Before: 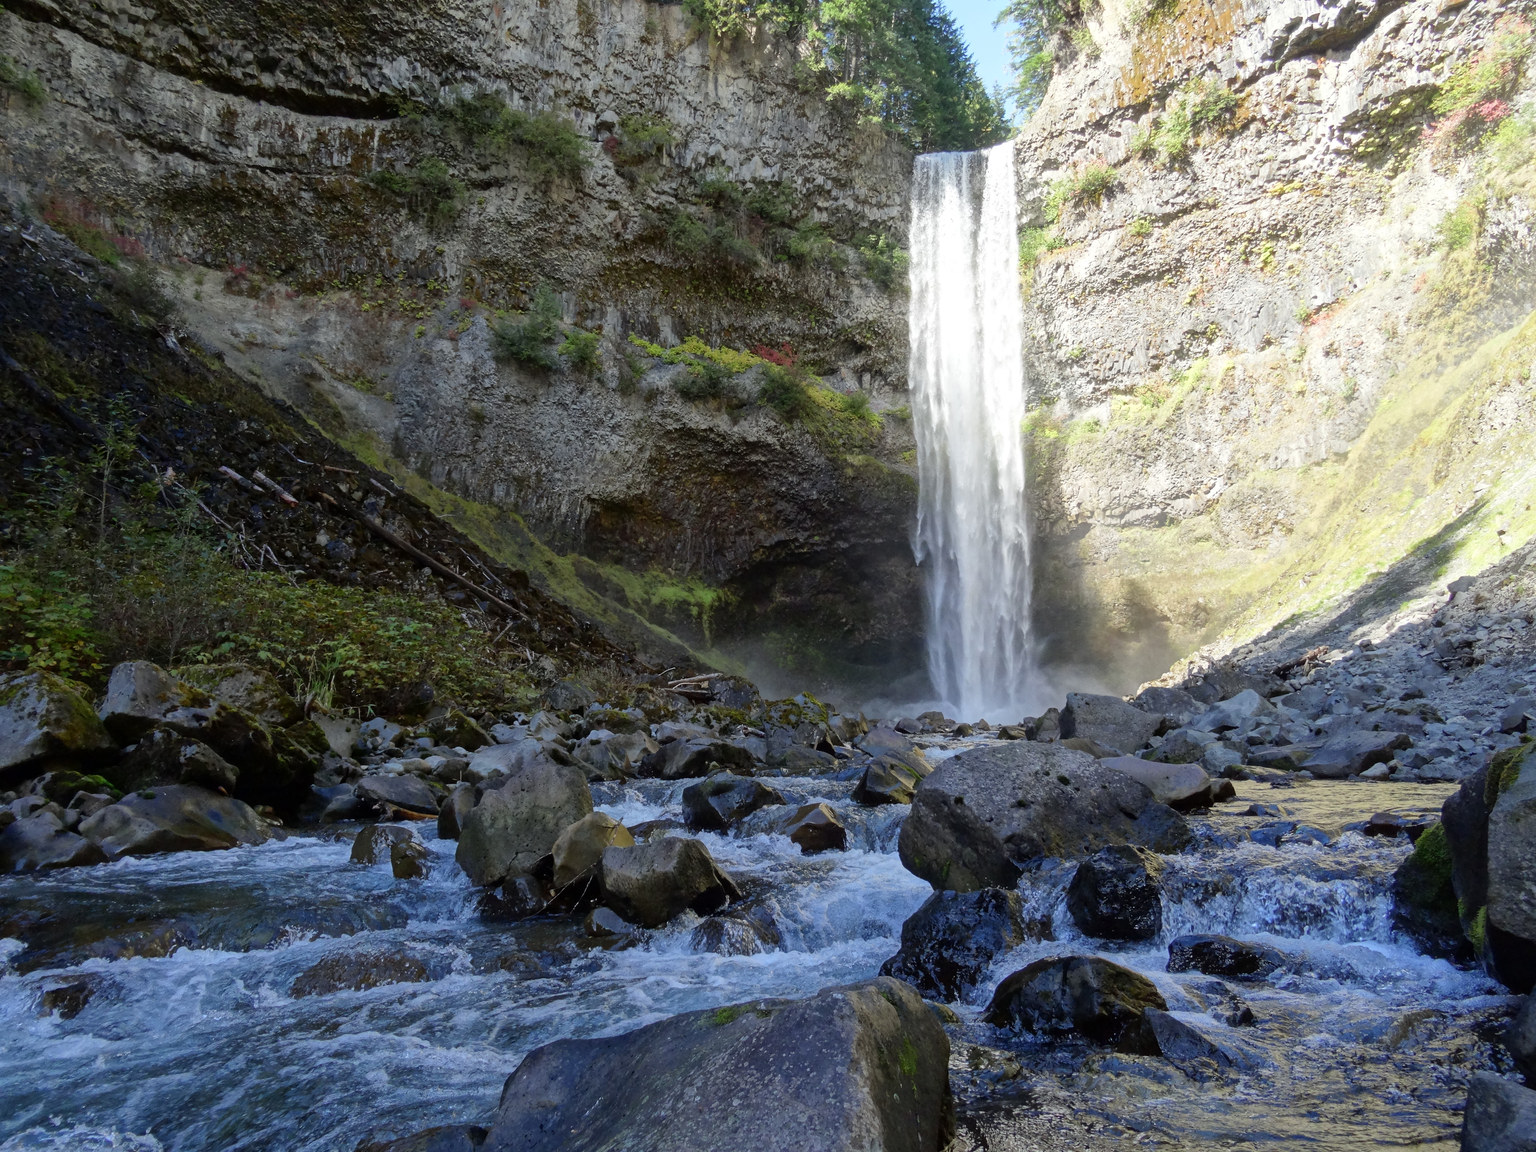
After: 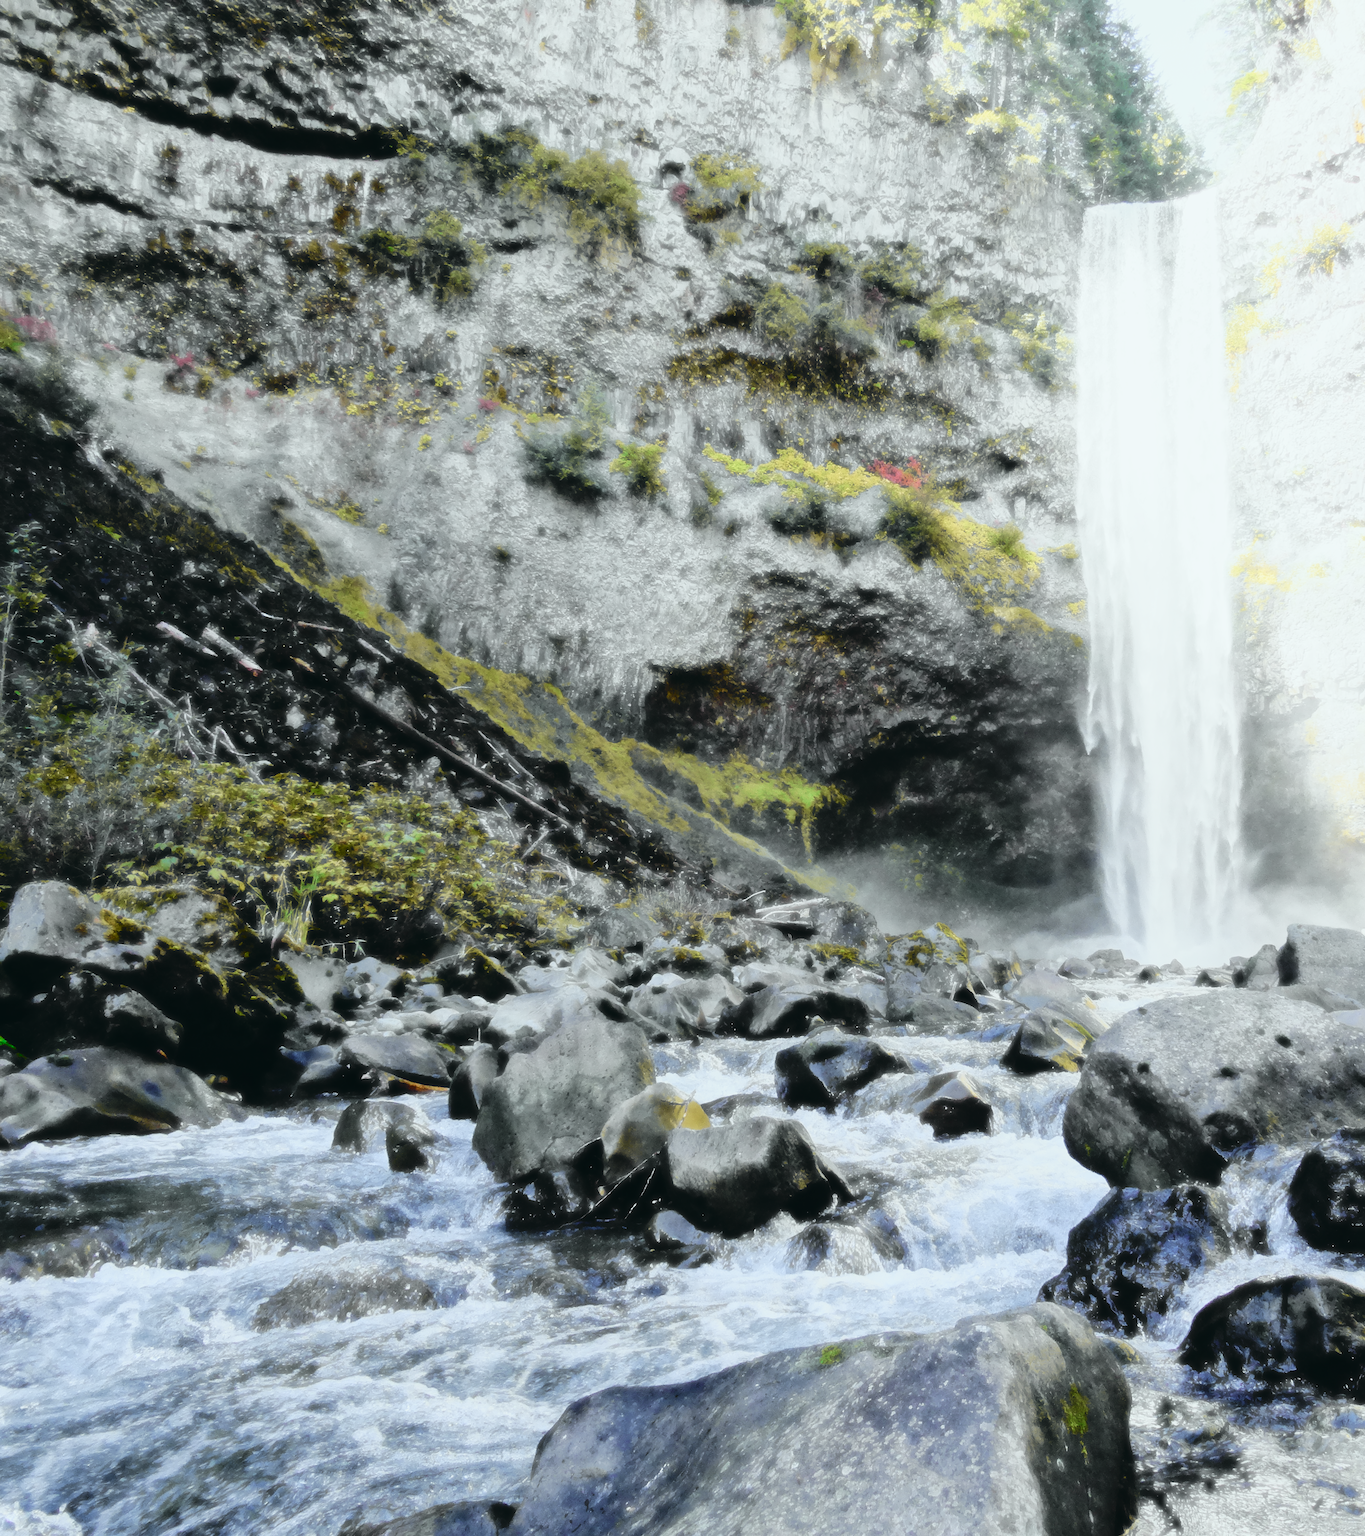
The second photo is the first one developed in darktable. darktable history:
base curve: curves: ch0 [(0, 0) (0.036, 0.025) (0.121, 0.166) (0.206, 0.329) (0.605, 0.79) (1, 1)], preserve colors none
crop and rotate: left 6.617%, right 26.717%
haze removal: strength -0.9, distance 0.225, compatibility mode true, adaptive false
tone curve: curves: ch0 [(0.001, 0.029) (0.084, 0.074) (0.162, 0.165) (0.304, 0.382) (0.466, 0.576) (0.654, 0.741) (0.848, 0.906) (0.984, 0.963)]; ch1 [(0, 0) (0.34, 0.235) (0.46, 0.46) (0.515, 0.502) (0.553, 0.567) (0.764, 0.815) (1, 1)]; ch2 [(0, 0) (0.44, 0.458) (0.479, 0.492) (0.524, 0.507) (0.547, 0.579) (0.673, 0.712) (1, 1)], color space Lab, independent channels, preserve colors none
white balance: red 1, blue 1
